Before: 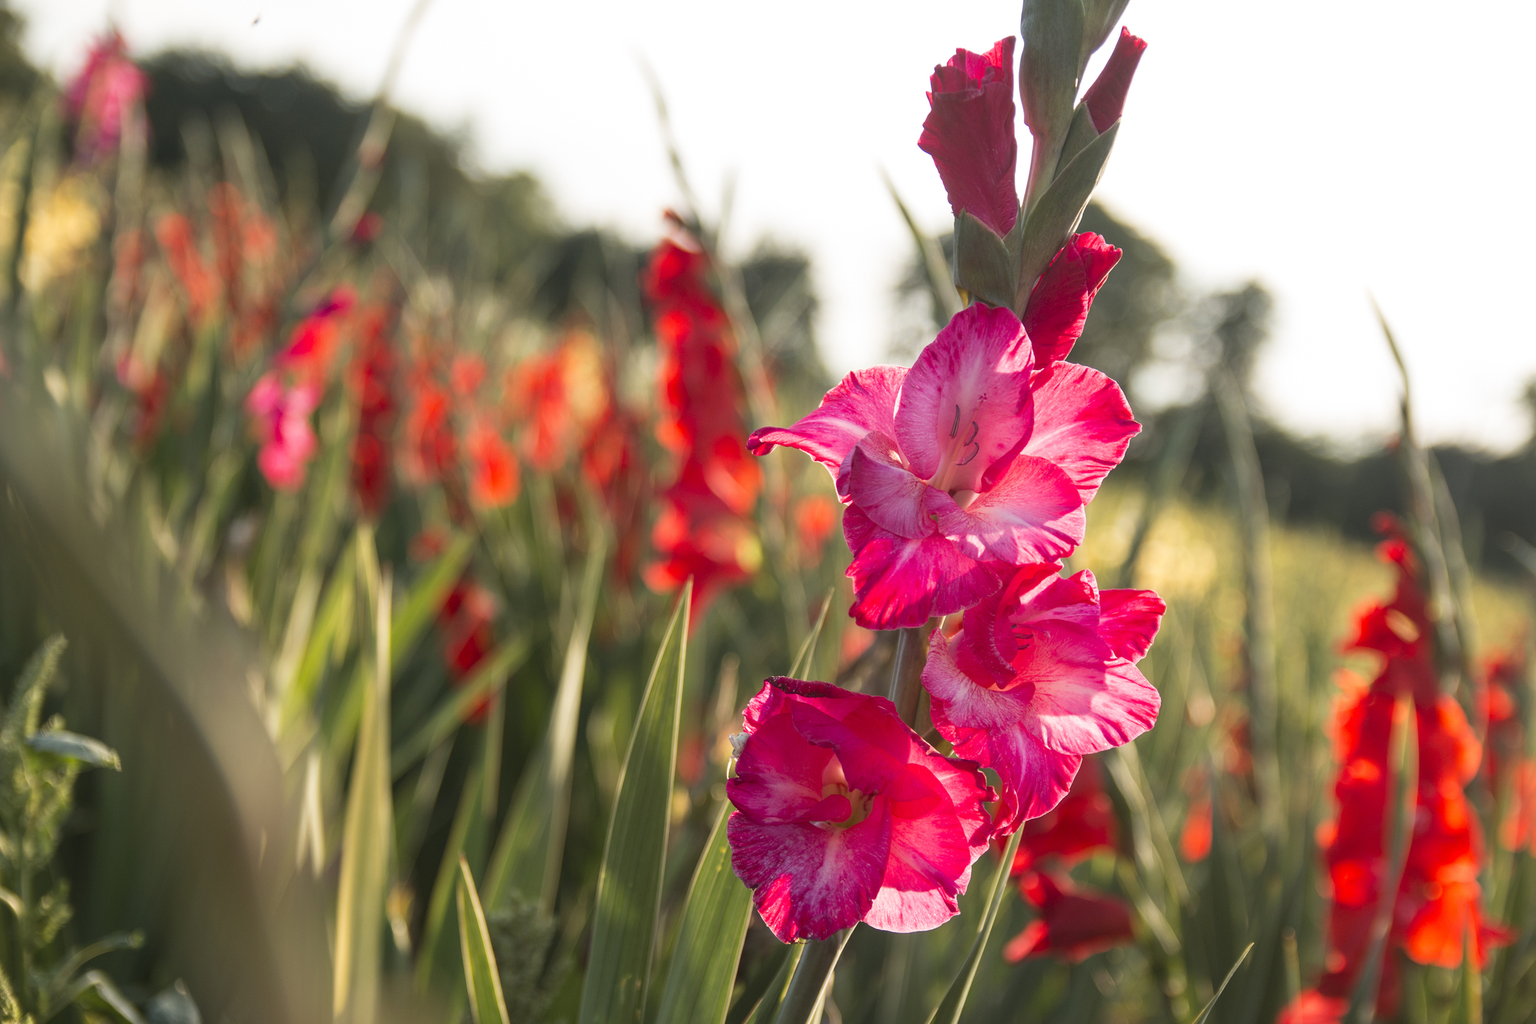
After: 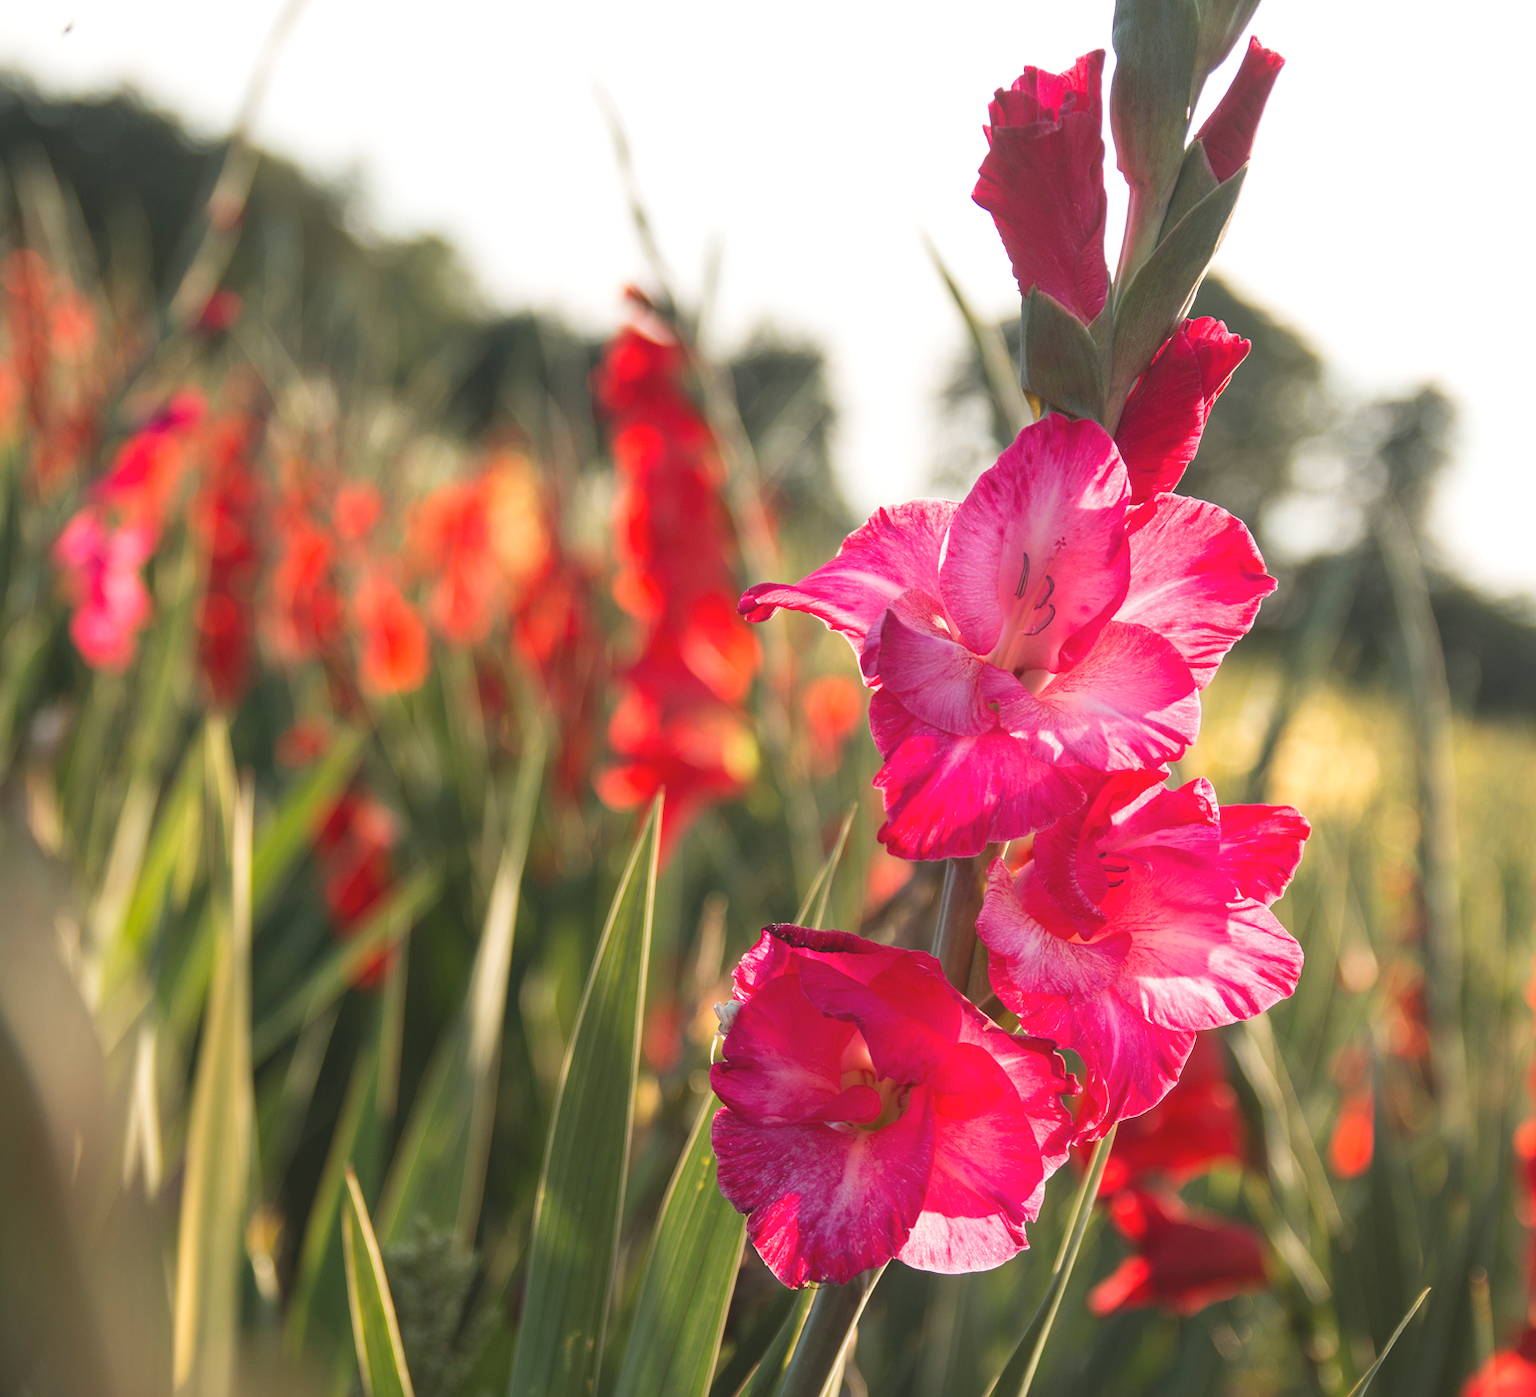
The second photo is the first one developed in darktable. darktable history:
exposure: black level correction -0.008, exposure 0.067 EV, compensate highlight preservation false
crop: left 13.443%, right 13.31%
